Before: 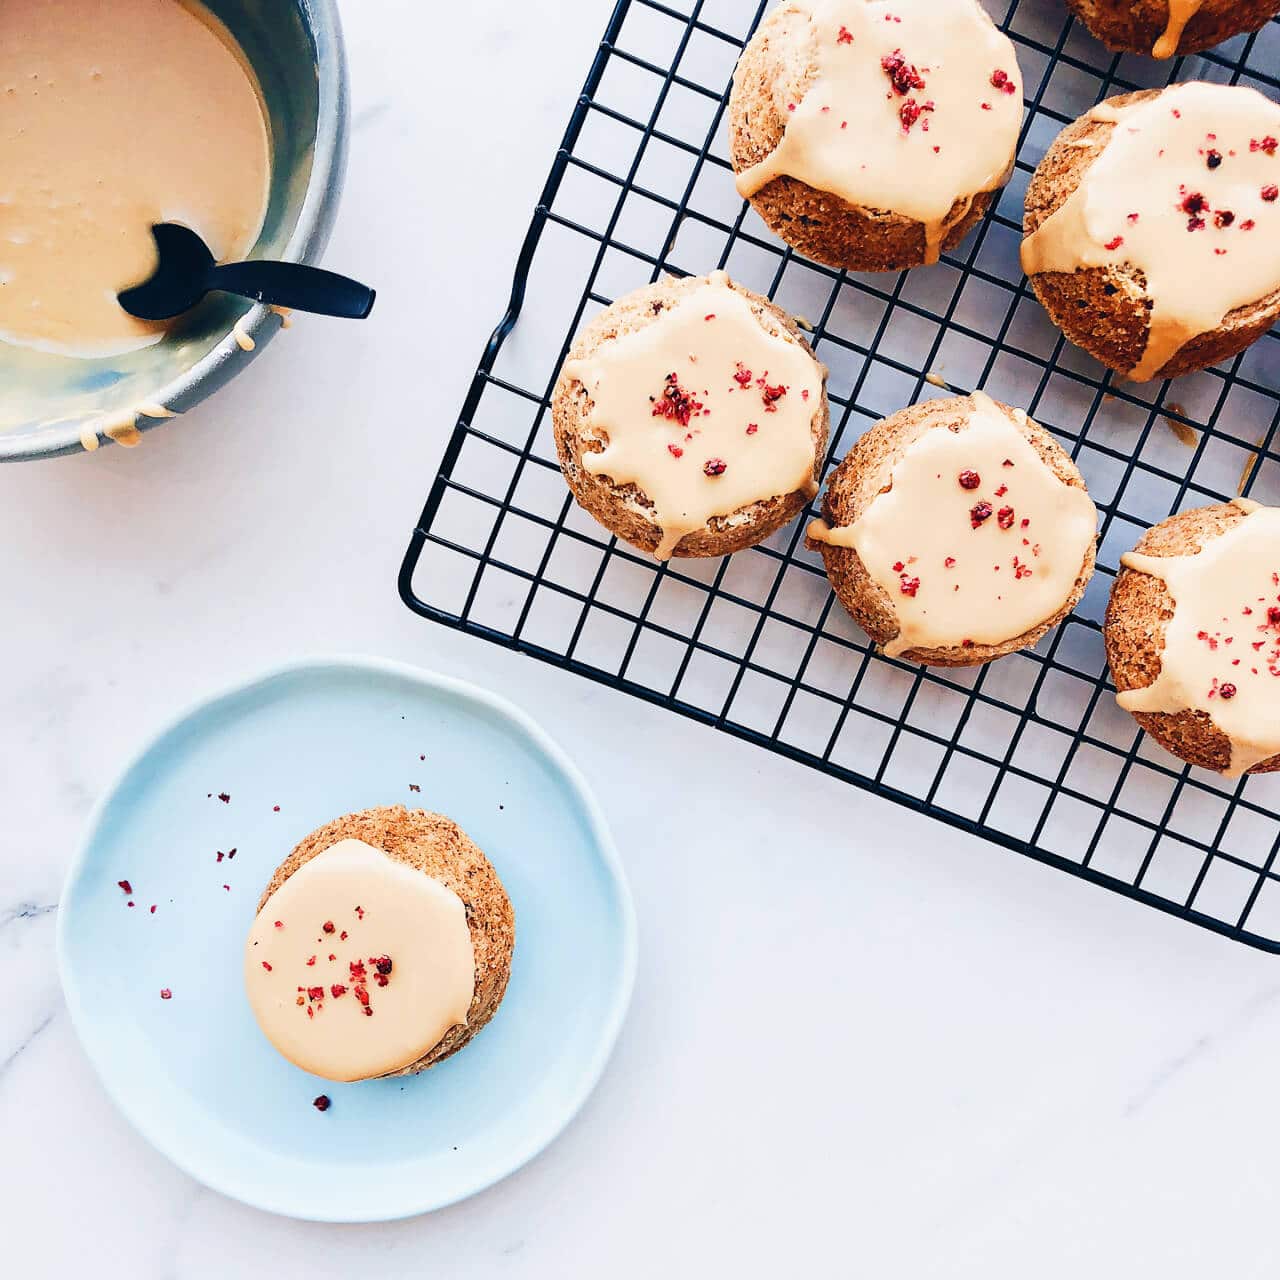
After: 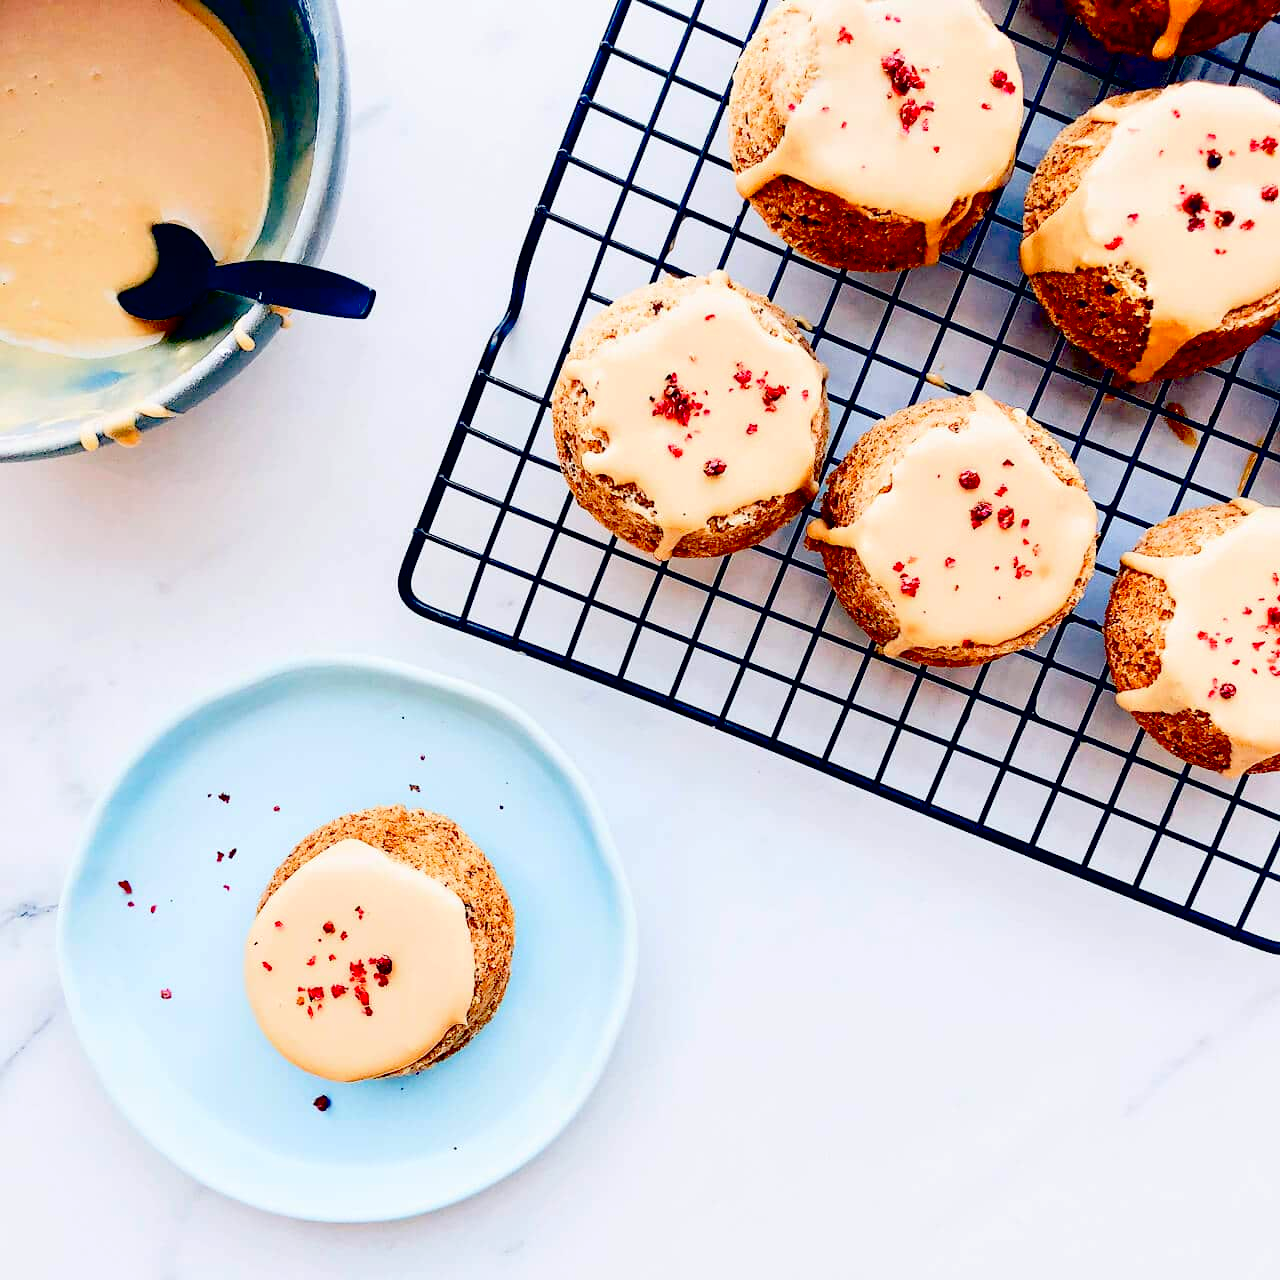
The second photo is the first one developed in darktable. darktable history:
contrast brightness saturation: contrast 0.07, brightness 0.08, saturation 0.18
exposure: black level correction 0.047, exposure 0.013 EV, compensate highlight preservation false
